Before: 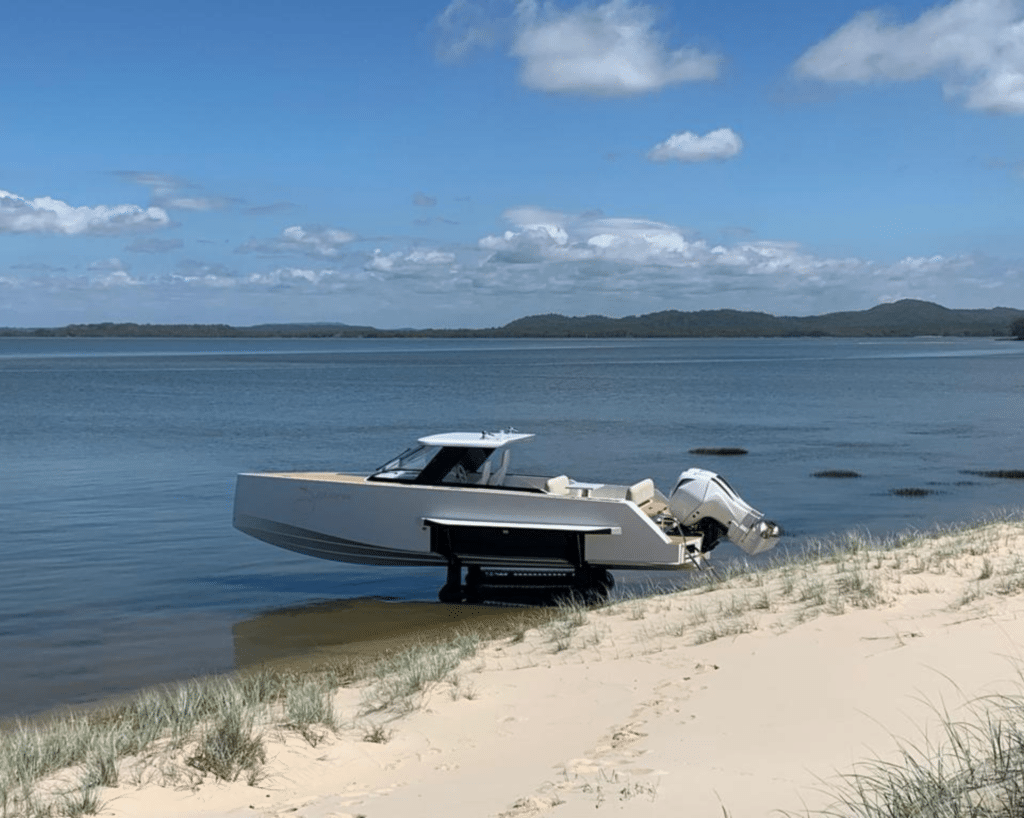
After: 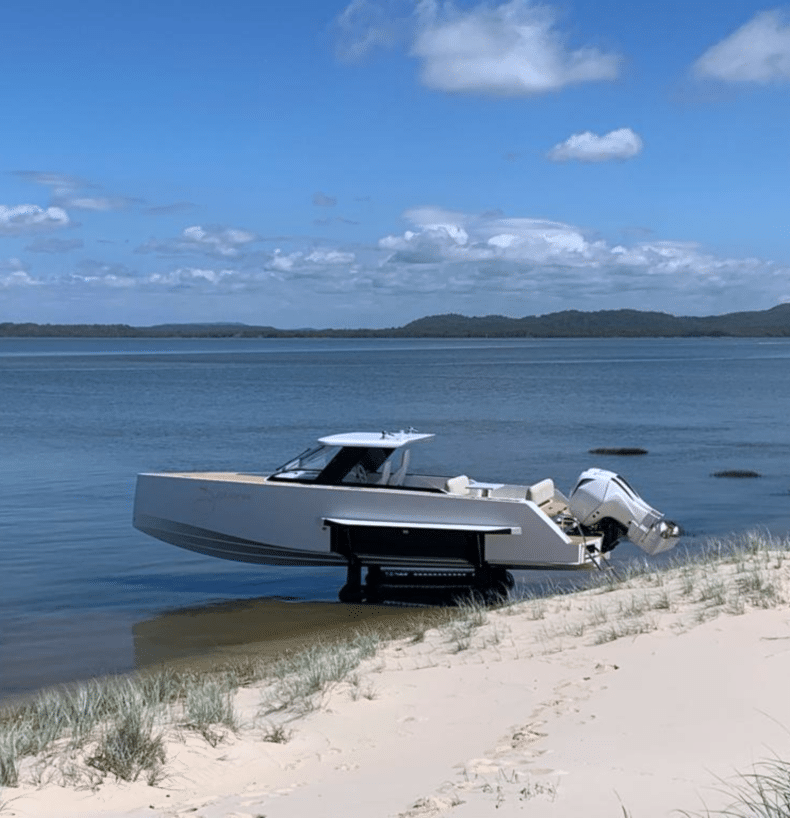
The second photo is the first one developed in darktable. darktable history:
color calibration: illuminant as shot in camera, x 0.358, y 0.373, temperature 4628.91 K
crop: left 9.852%, right 12.902%
